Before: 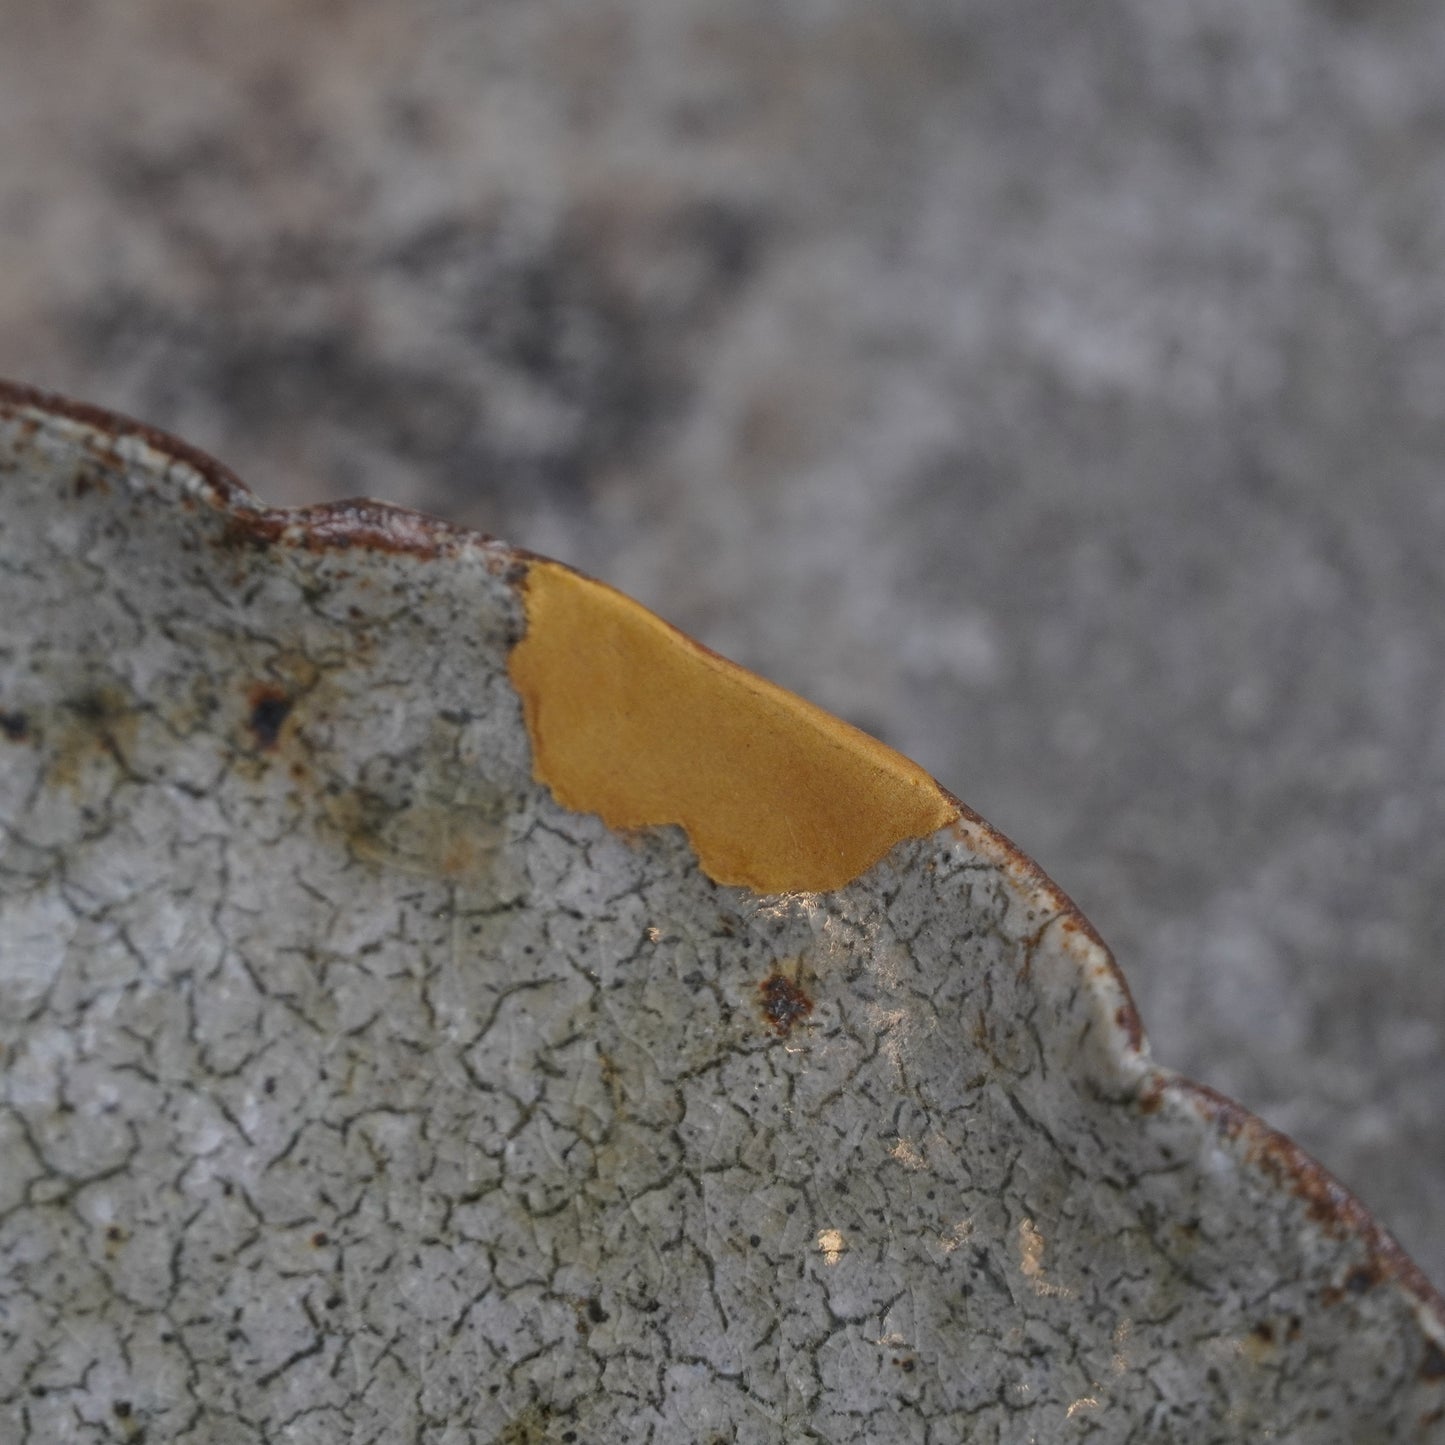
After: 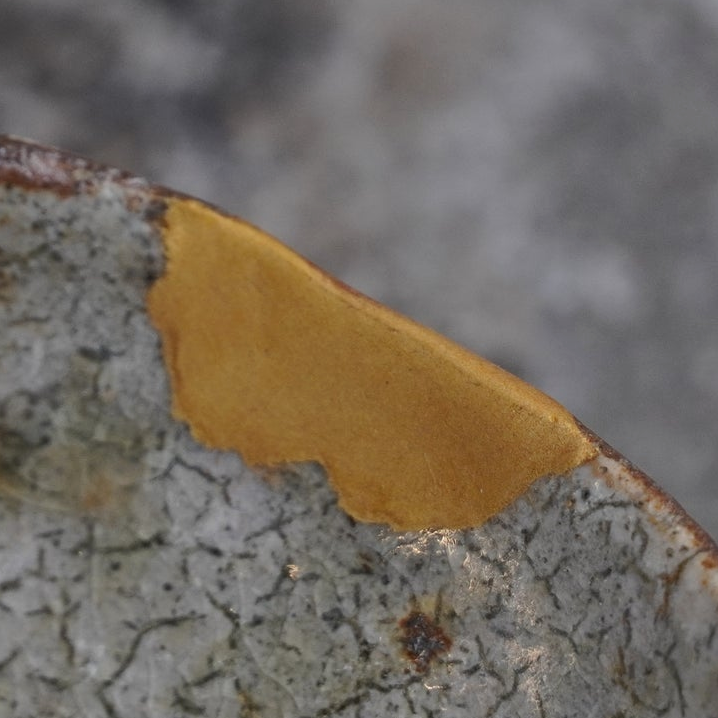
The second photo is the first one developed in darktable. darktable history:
crop: left 25.018%, top 25.141%, right 25.226%, bottom 25.123%
shadows and highlights: shadows 11.55, white point adjustment 1.27, highlights -0.585, soften with gaussian
